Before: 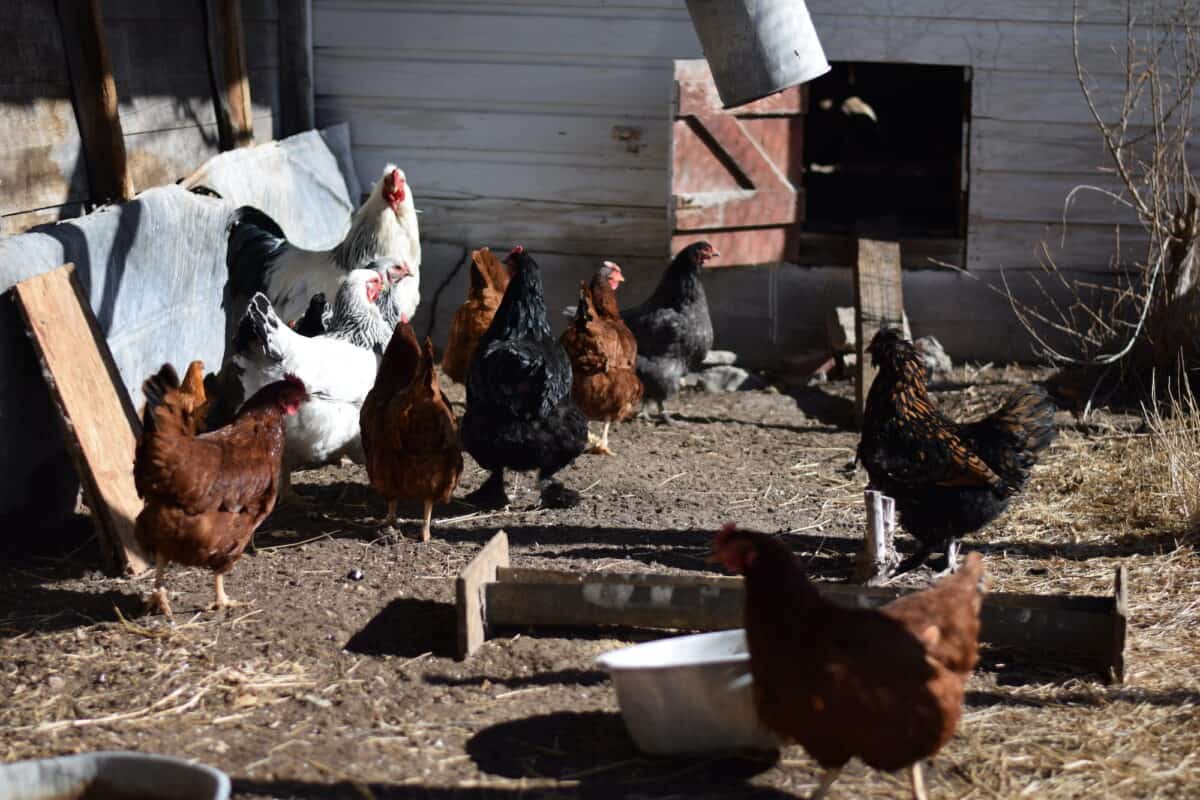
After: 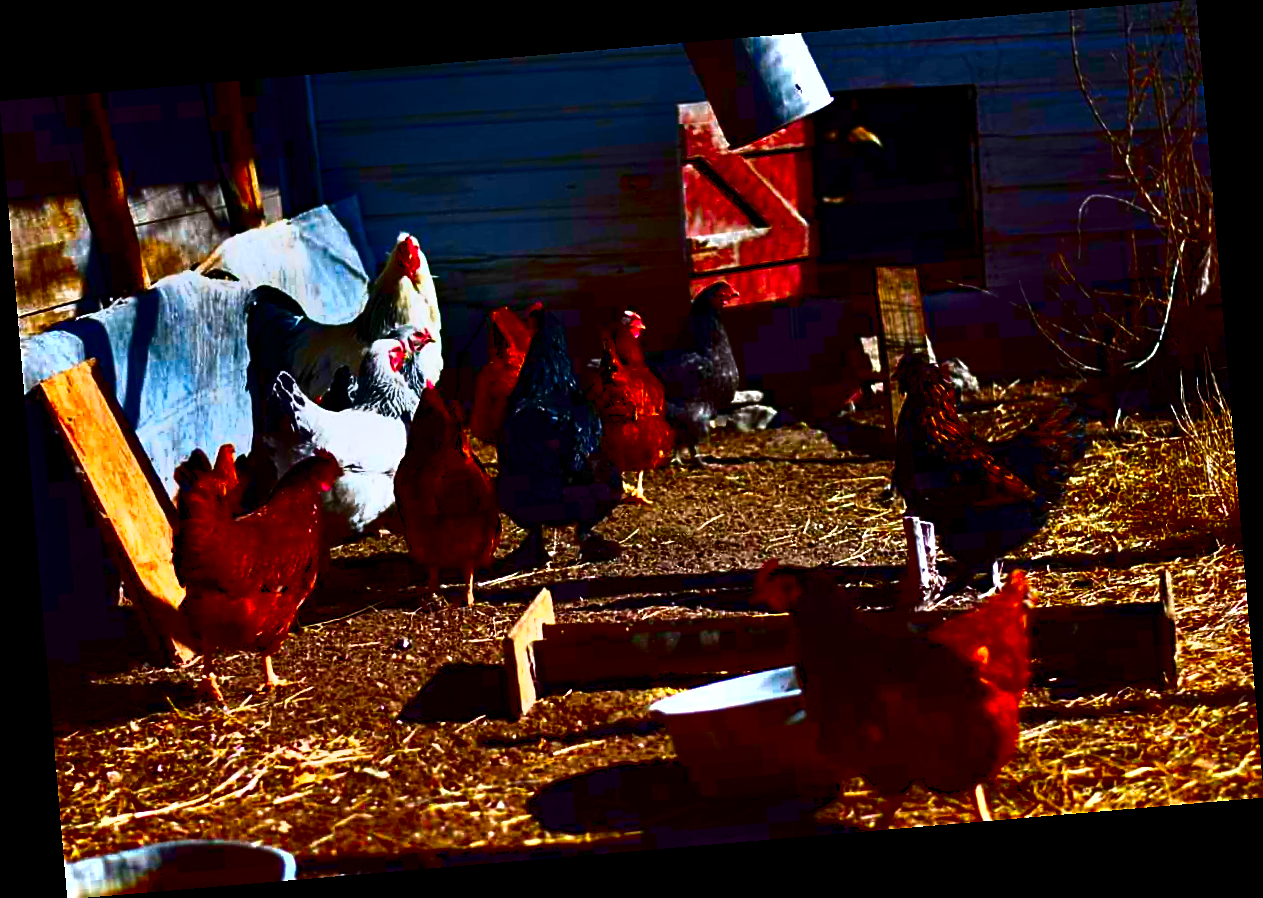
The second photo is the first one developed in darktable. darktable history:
haze removal: compatibility mode true, adaptive false
rotate and perspective: rotation -4.86°, automatic cropping off
sharpen: on, module defaults
shadows and highlights: radius 110.86, shadows 51.09, white point adjustment 9.16, highlights -4.17, highlights color adjustment 32.2%, soften with gaussian
color balance: output saturation 110%
contrast brightness saturation: brightness -1, saturation 1
graduated density: rotation -0.352°, offset 57.64
color correction: highlights a* -0.772, highlights b* -8.92
